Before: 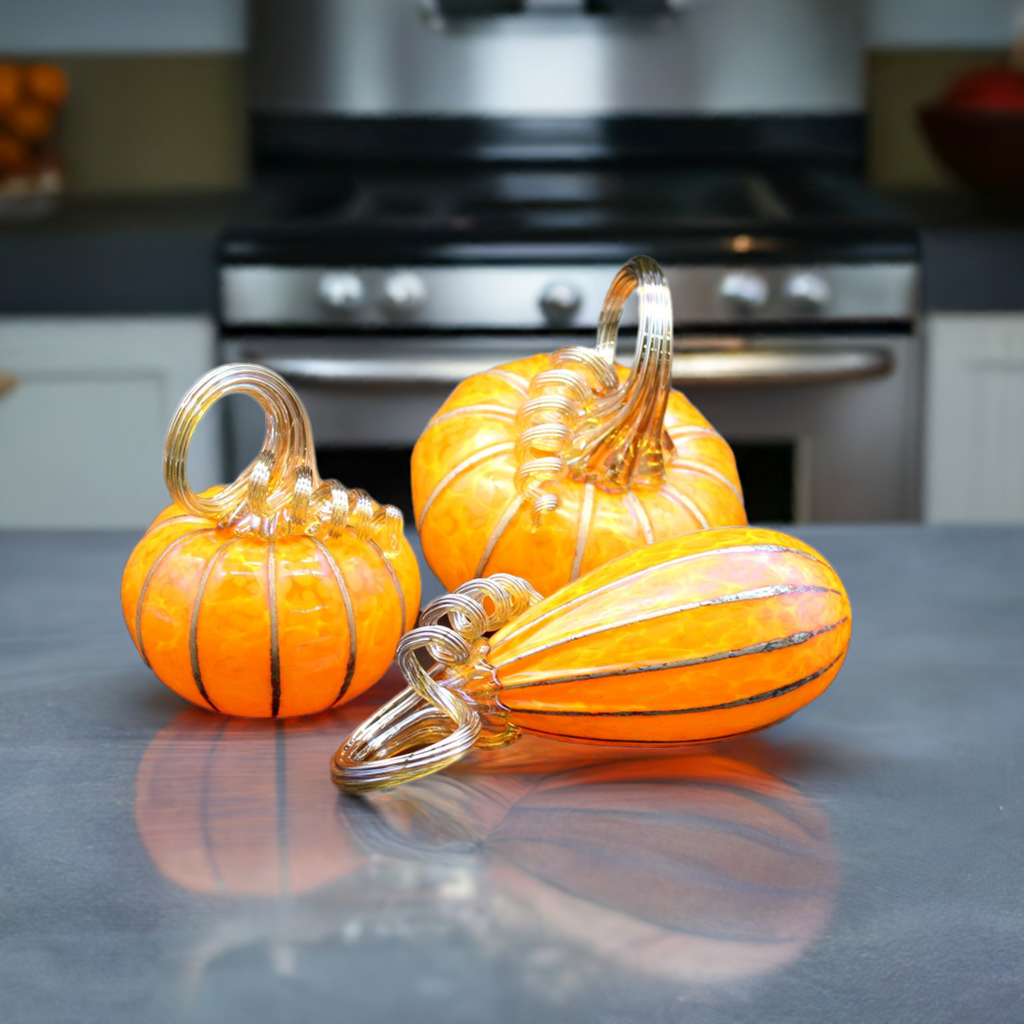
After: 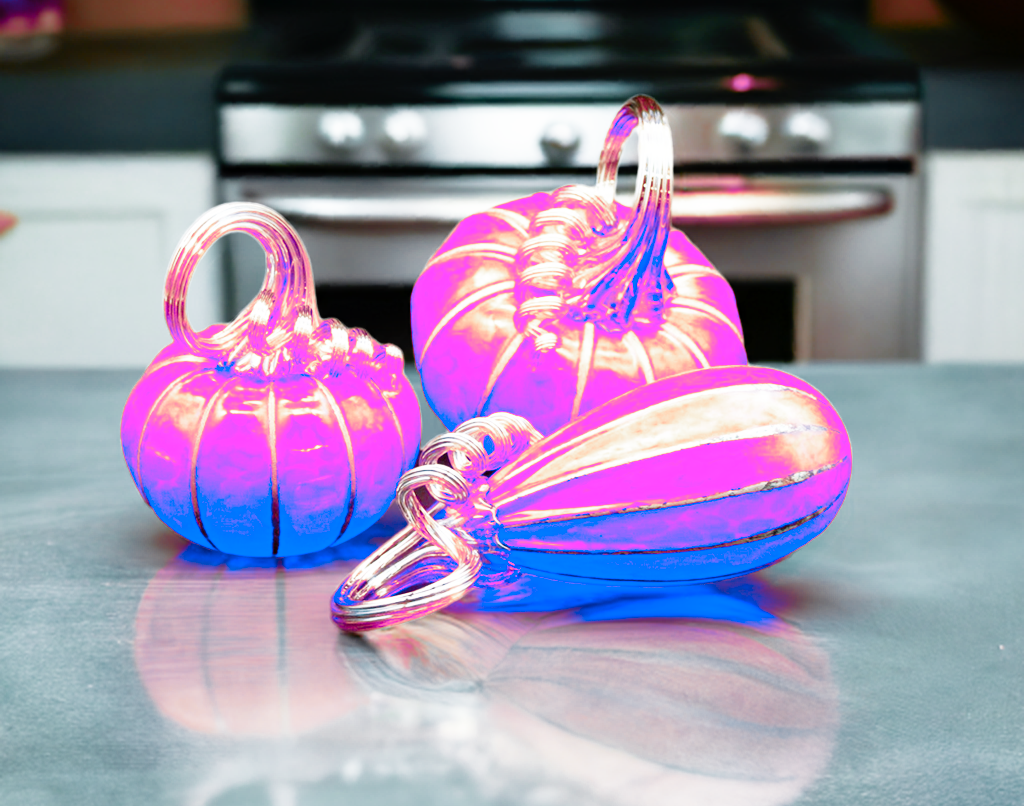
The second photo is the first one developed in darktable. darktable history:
color zones: curves: ch0 [(0.826, 0.353)]; ch1 [(0.242, 0.647) (0.889, 0.342)]; ch2 [(0.246, 0.089) (0.969, 0.068)]
base curve: curves: ch0 [(0, 0) (0.012, 0.01) (0.073, 0.168) (0.31, 0.711) (0.645, 0.957) (1, 1)], preserve colors none
crop and rotate: top 15.774%, bottom 5.506%
